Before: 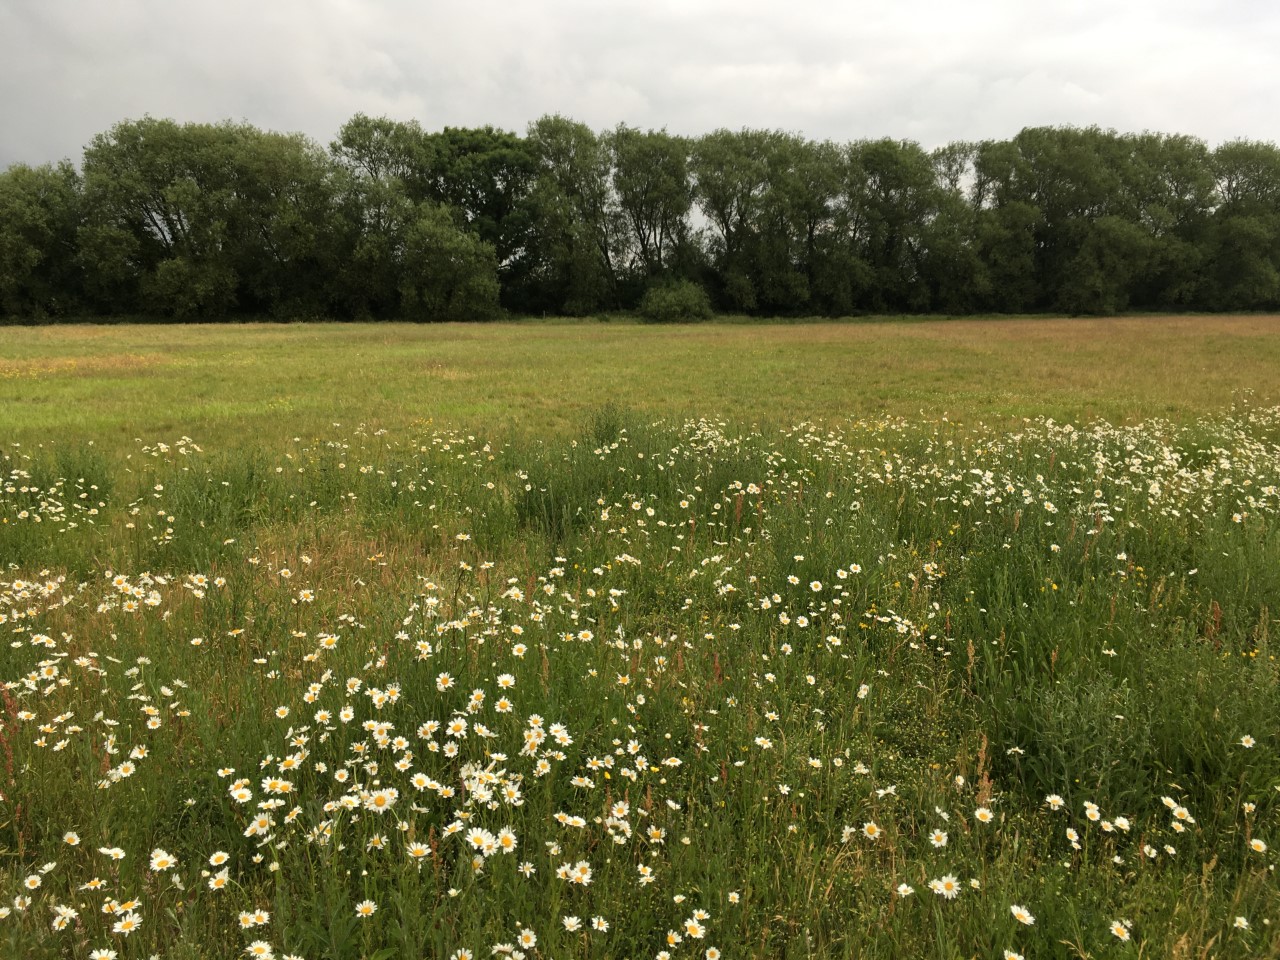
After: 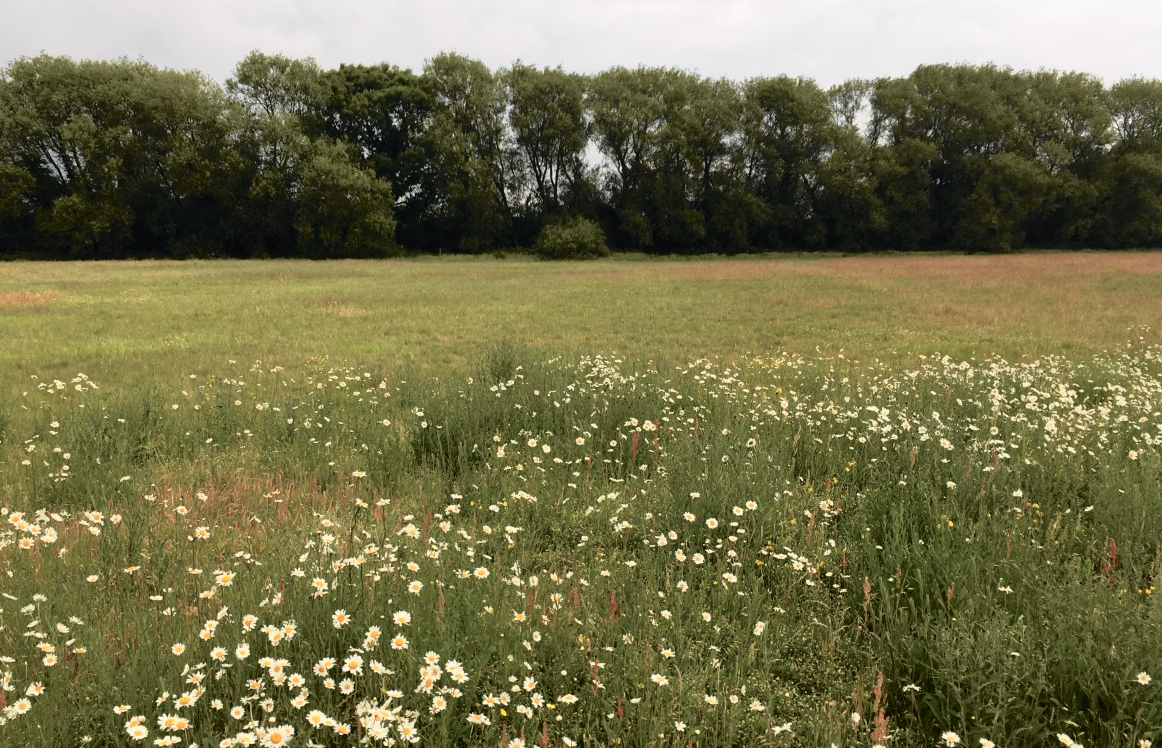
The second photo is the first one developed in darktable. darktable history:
tone curve: curves: ch0 [(0, 0.009) (0.105, 0.08) (0.195, 0.18) (0.283, 0.316) (0.384, 0.434) (0.485, 0.531) (0.638, 0.69) (0.81, 0.872) (1, 0.977)]; ch1 [(0, 0) (0.161, 0.092) (0.35, 0.33) (0.379, 0.401) (0.456, 0.469) (0.498, 0.502) (0.52, 0.536) (0.586, 0.617) (0.635, 0.655) (1, 1)]; ch2 [(0, 0) (0.371, 0.362) (0.437, 0.437) (0.483, 0.484) (0.53, 0.515) (0.56, 0.571) (0.622, 0.606) (1, 1)], color space Lab, independent channels, preserve colors none
crop: left 8.155%, top 6.611%, bottom 15.385%
